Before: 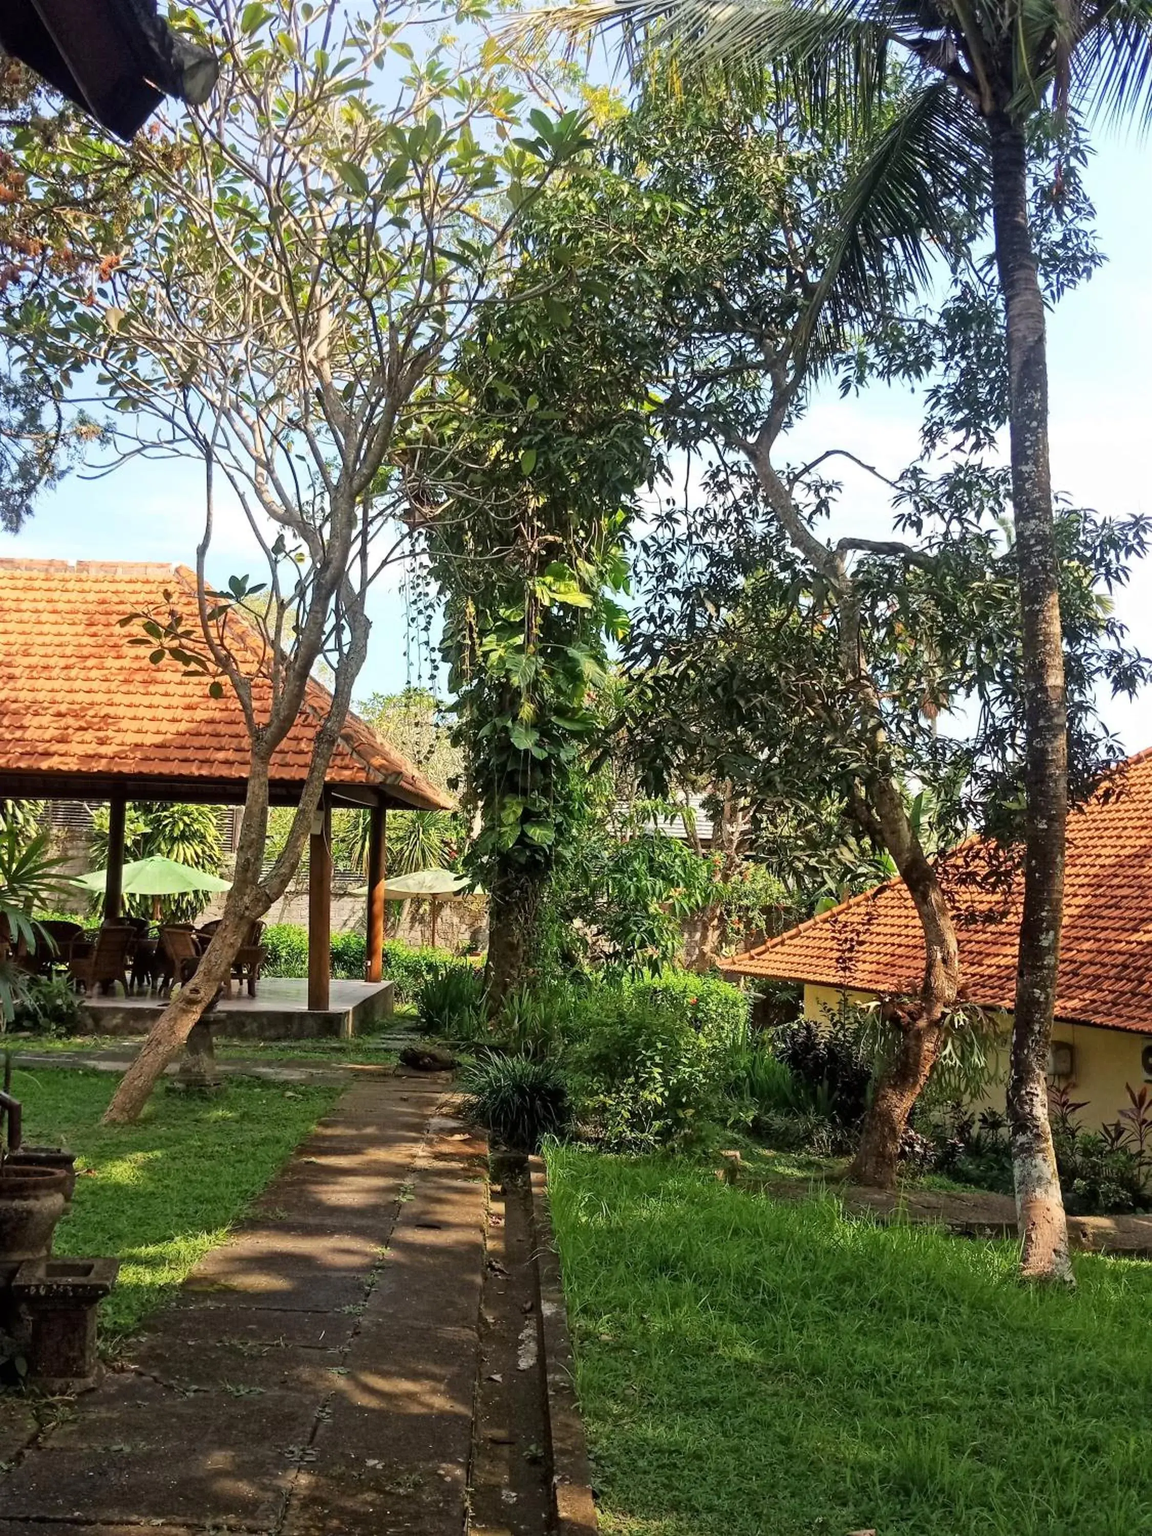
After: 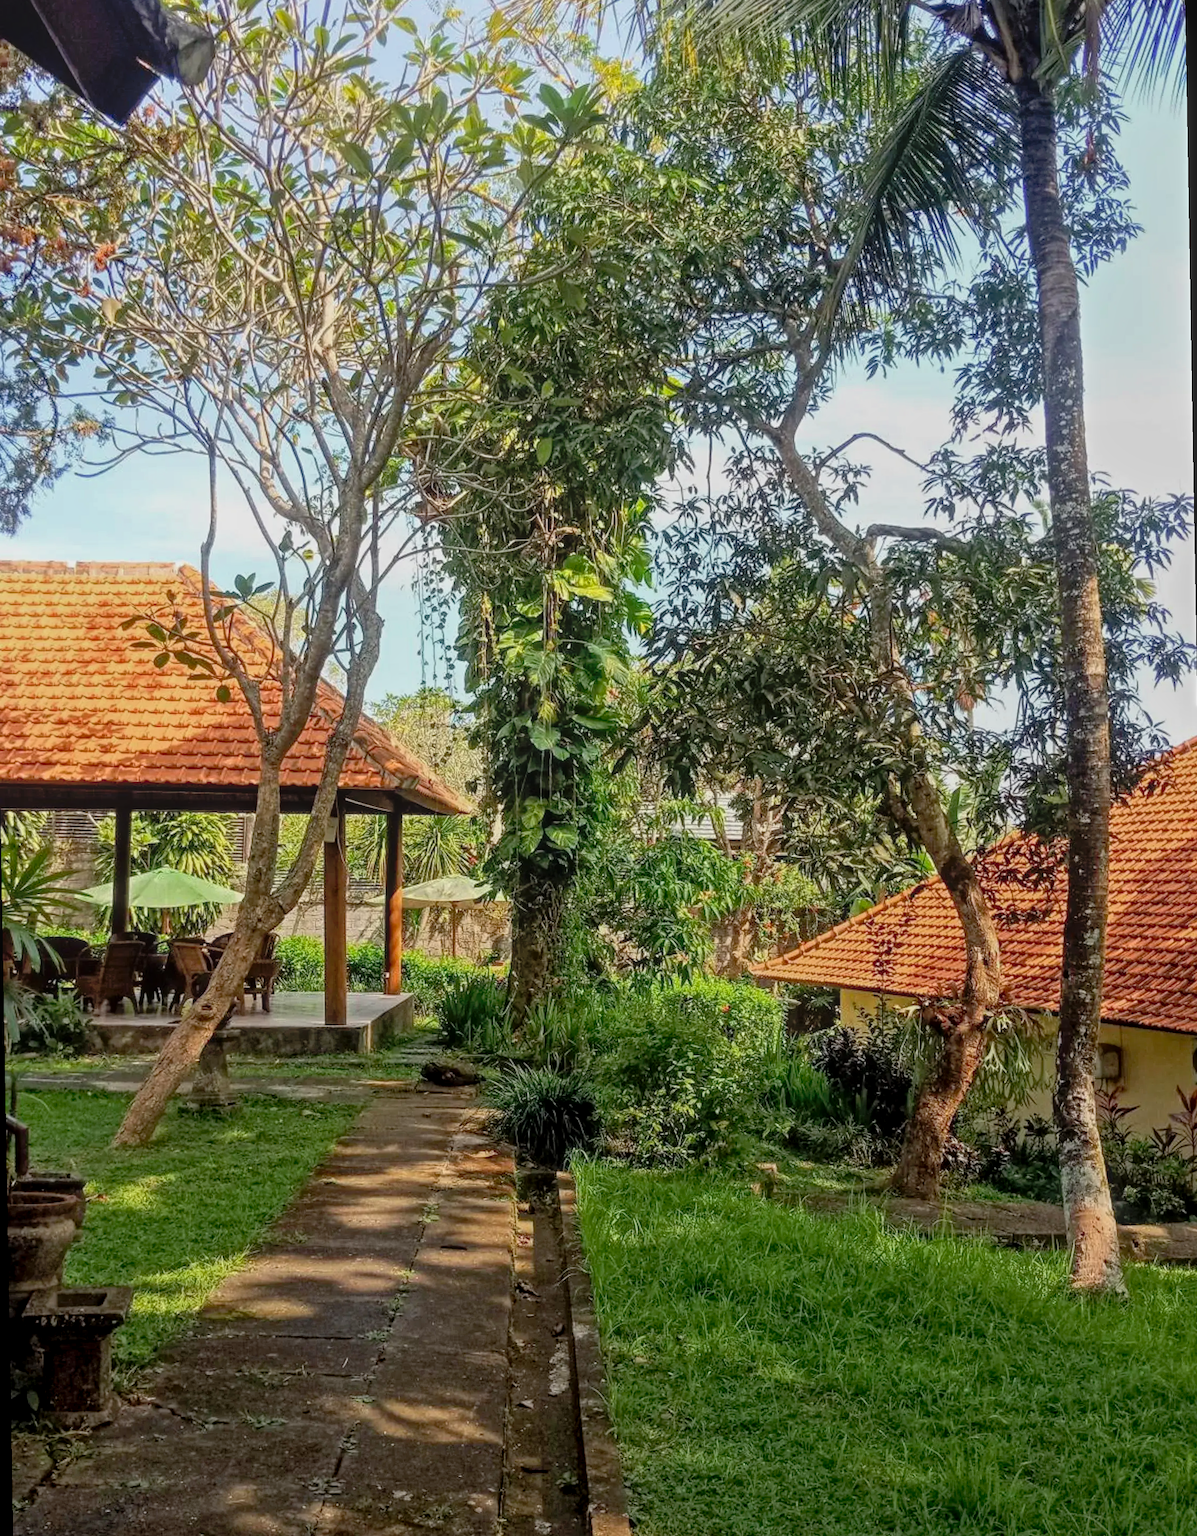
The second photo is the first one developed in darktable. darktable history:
shadows and highlights: shadows 25, highlights -25
exposure: black level correction 0.011, compensate highlight preservation false
local contrast: highlights 73%, shadows 15%, midtone range 0.197
rotate and perspective: rotation -1°, crop left 0.011, crop right 0.989, crop top 0.025, crop bottom 0.975
